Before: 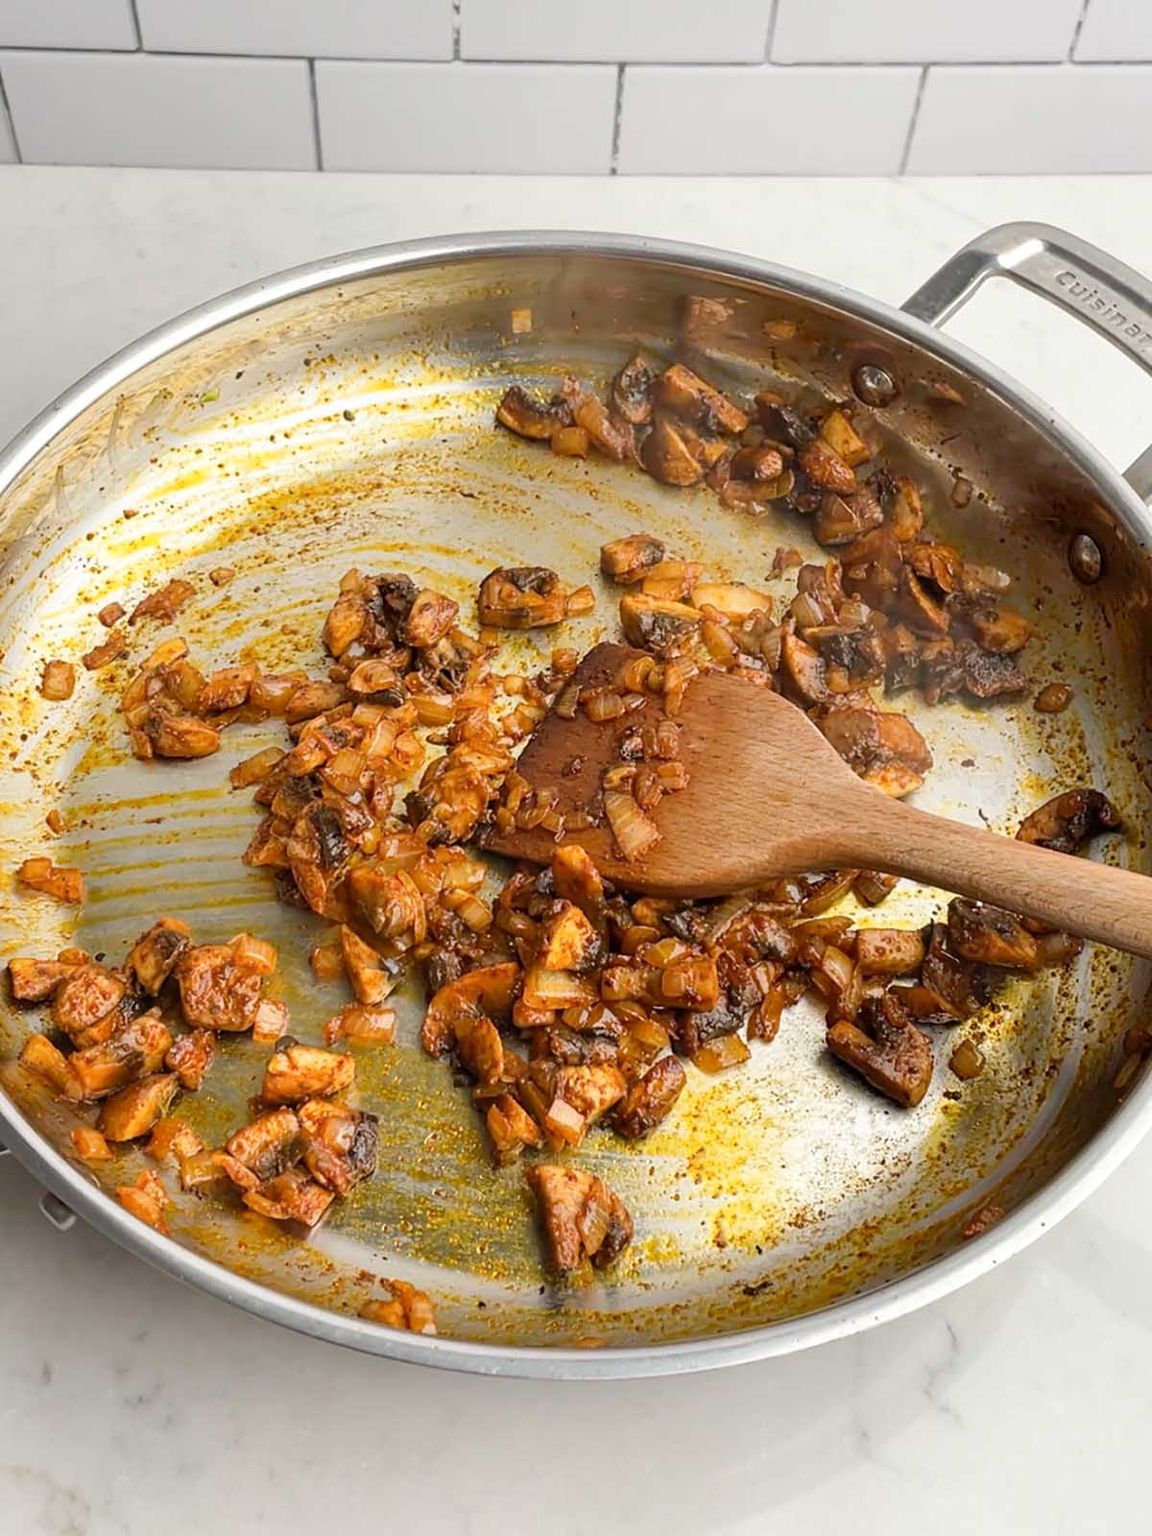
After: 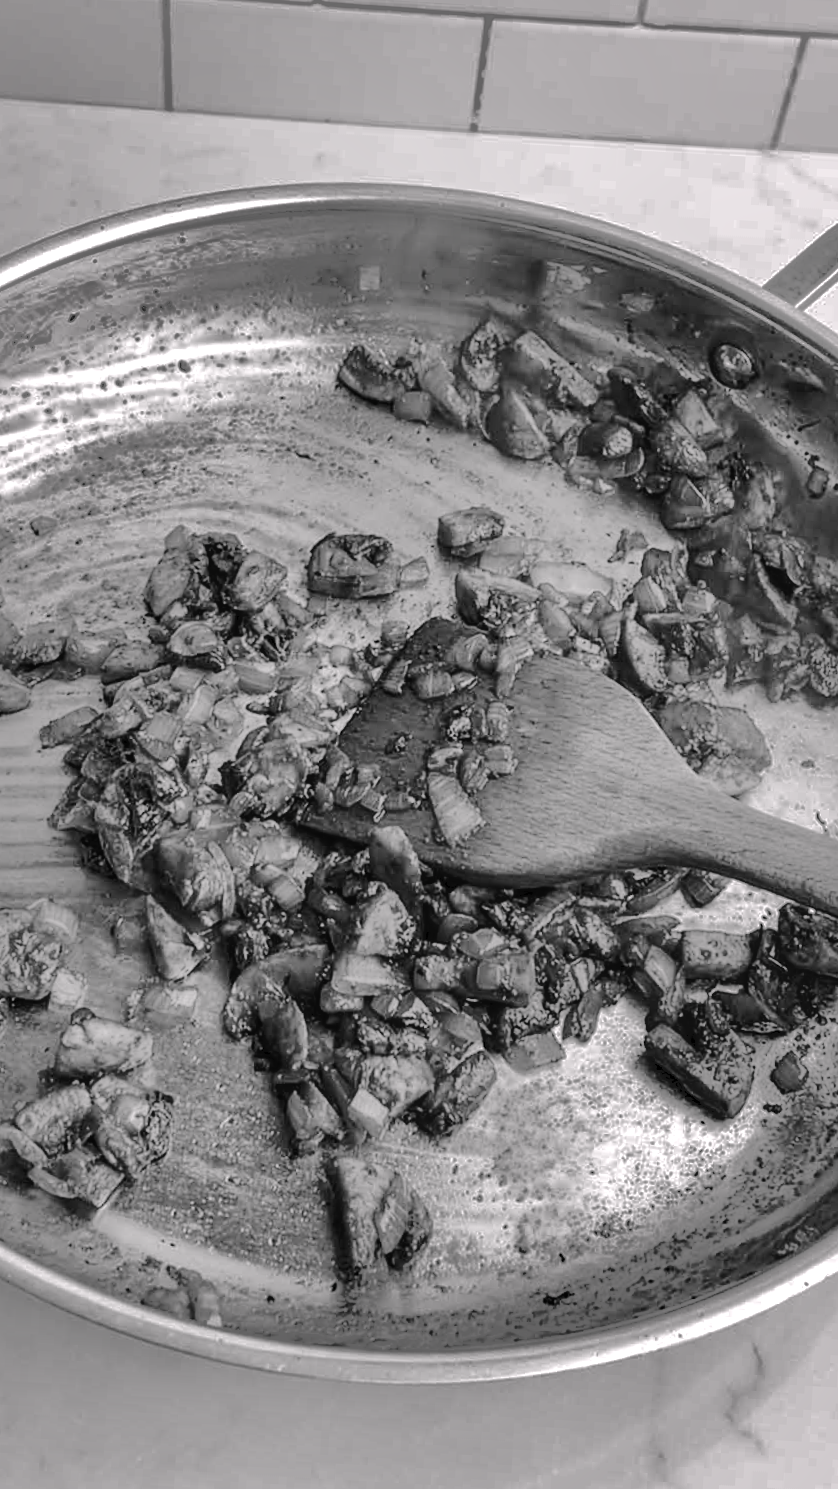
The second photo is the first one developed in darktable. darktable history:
local contrast: on, module defaults
shadows and highlights: shadows 37.97, highlights -75.74
color calibration: output gray [0.253, 0.26, 0.487, 0], illuminant as shot in camera, x 0.377, y 0.392, temperature 4192.51 K
velvia: strength 16.31%
color balance rgb: highlights gain › chroma 0.192%, highlights gain › hue 331.4°, perceptual saturation grading › global saturation 98.758%, global vibrance 10.589%, saturation formula JzAzBz (2021)
tone curve: curves: ch0 [(0, 0) (0.003, 0.047) (0.011, 0.05) (0.025, 0.053) (0.044, 0.057) (0.069, 0.062) (0.1, 0.084) (0.136, 0.115) (0.177, 0.159) (0.224, 0.216) (0.277, 0.289) (0.335, 0.382) (0.399, 0.474) (0.468, 0.561) (0.543, 0.636) (0.623, 0.705) (0.709, 0.778) (0.801, 0.847) (0.898, 0.916) (1, 1)], preserve colors none
crop and rotate: angle -3.21°, left 14.273%, top 0.018%, right 10.745%, bottom 0.09%
exposure: black level correction 0.002, compensate highlight preservation false
